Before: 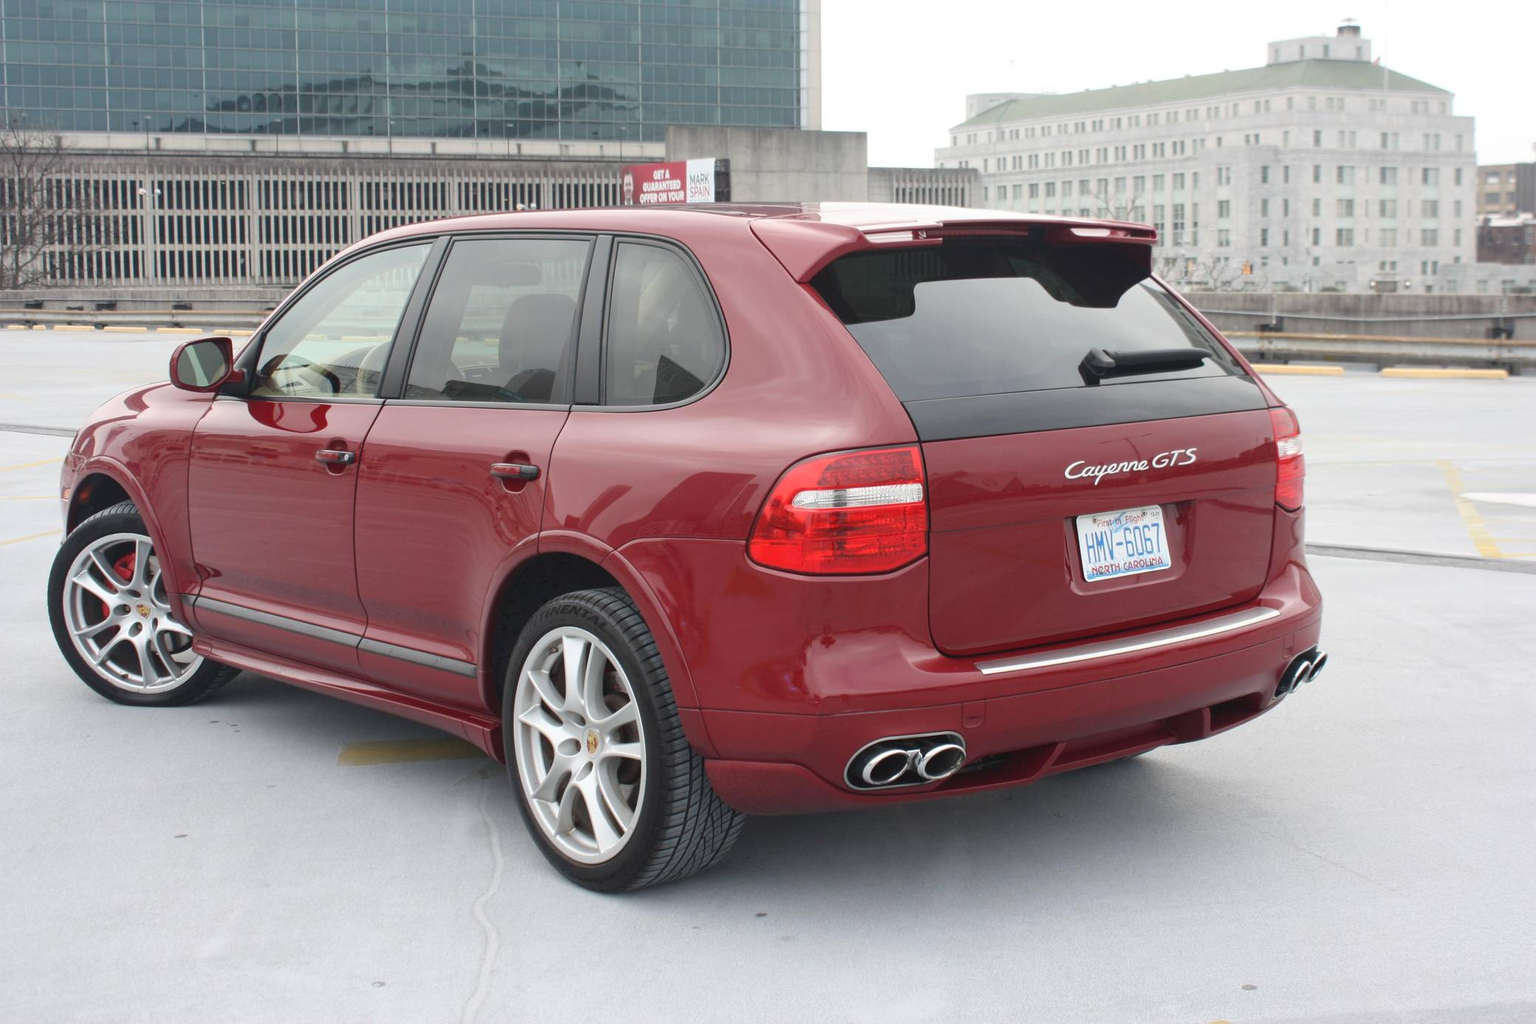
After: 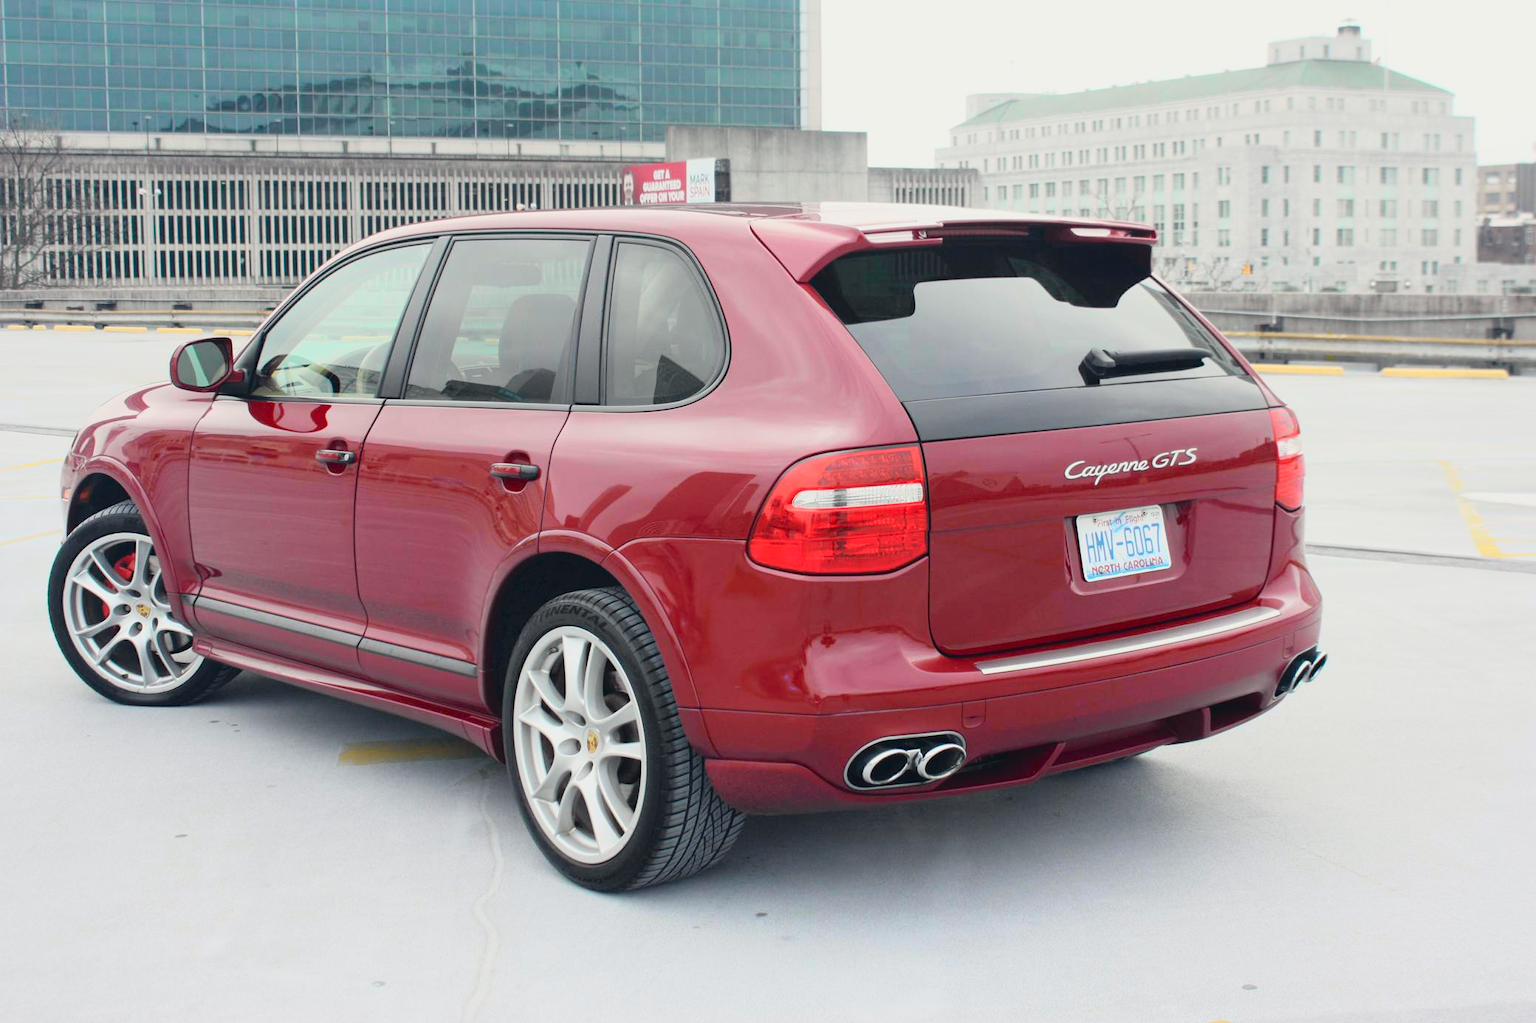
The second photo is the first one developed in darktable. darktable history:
tone curve: curves: ch0 [(0, 0.022) (0.114, 0.088) (0.282, 0.316) (0.446, 0.511) (0.613, 0.693) (0.786, 0.843) (0.999, 0.949)]; ch1 [(0, 0) (0.395, 0.343) (0.463, 0.427) (0.486, 0.474) (0.503, 0.5) (0.535, 0.522) (0.555, 0.546) (0.594, 0.614) (0.755, 0.793) (1, 1)]; ch2 [(0, 0) (0.369, 0.388) (0.449, 0.431) (0.501, 0.5) (0.528, 0.517) (0.561, 0.59) (0.612, 0.646) (0.697, 0.721) (1, 1)], color space Lab, independent channels, preserve colors none
color correction: highlights a* 0.344, highlights b* 2.69, shadows a* -0.769, shadows b* -4.57
